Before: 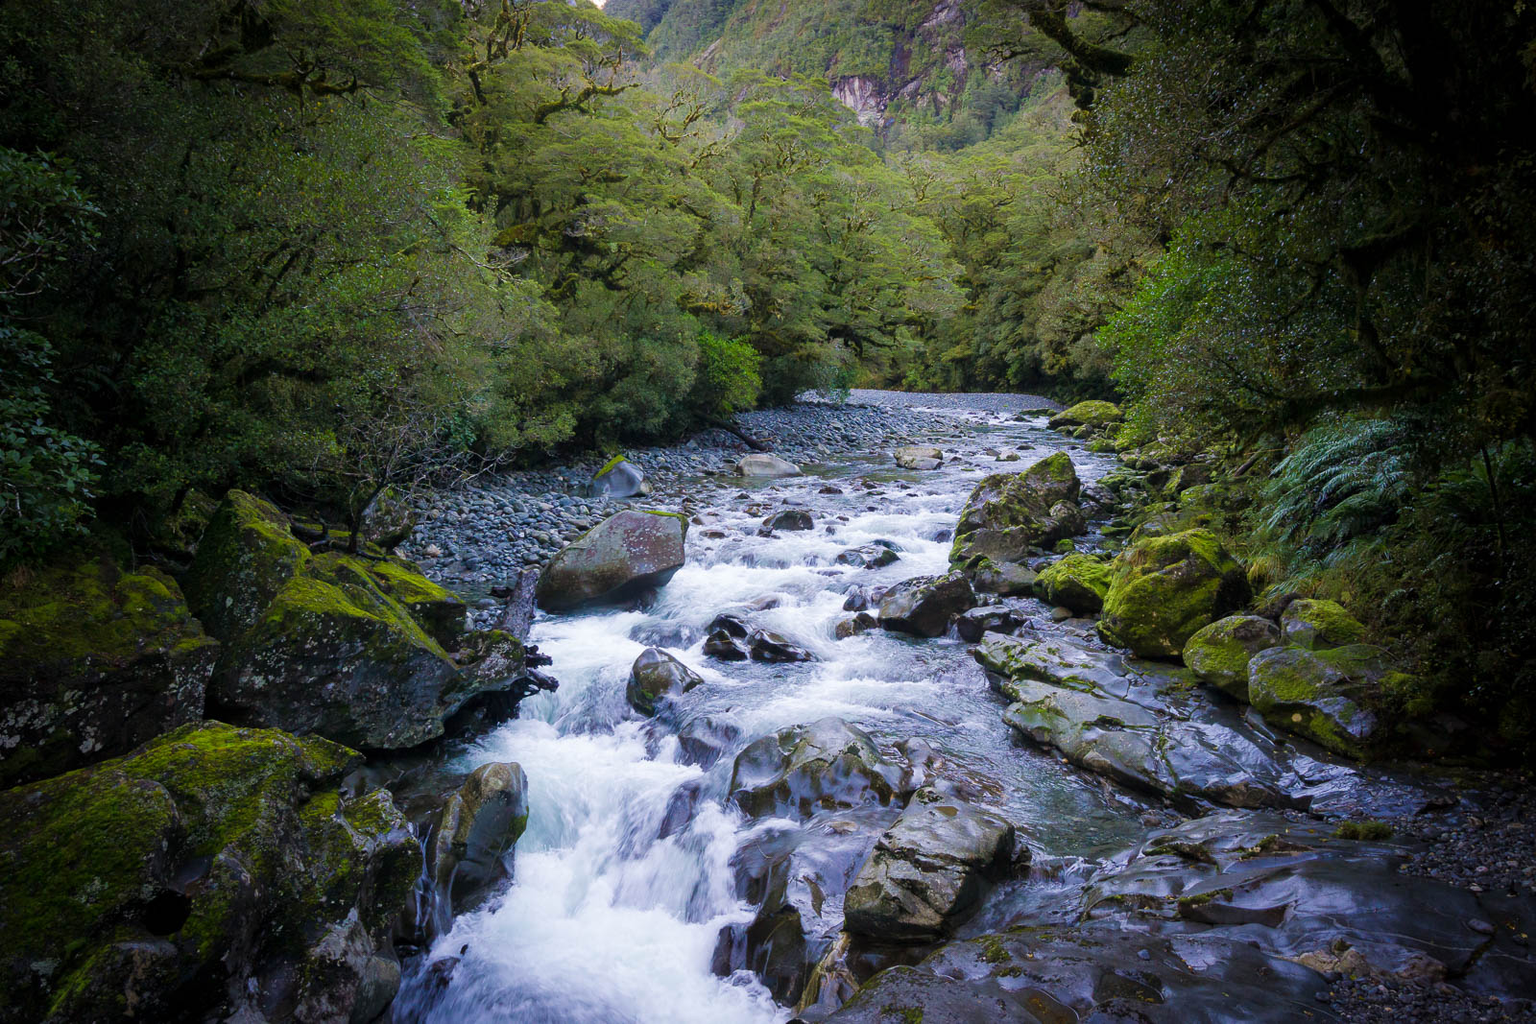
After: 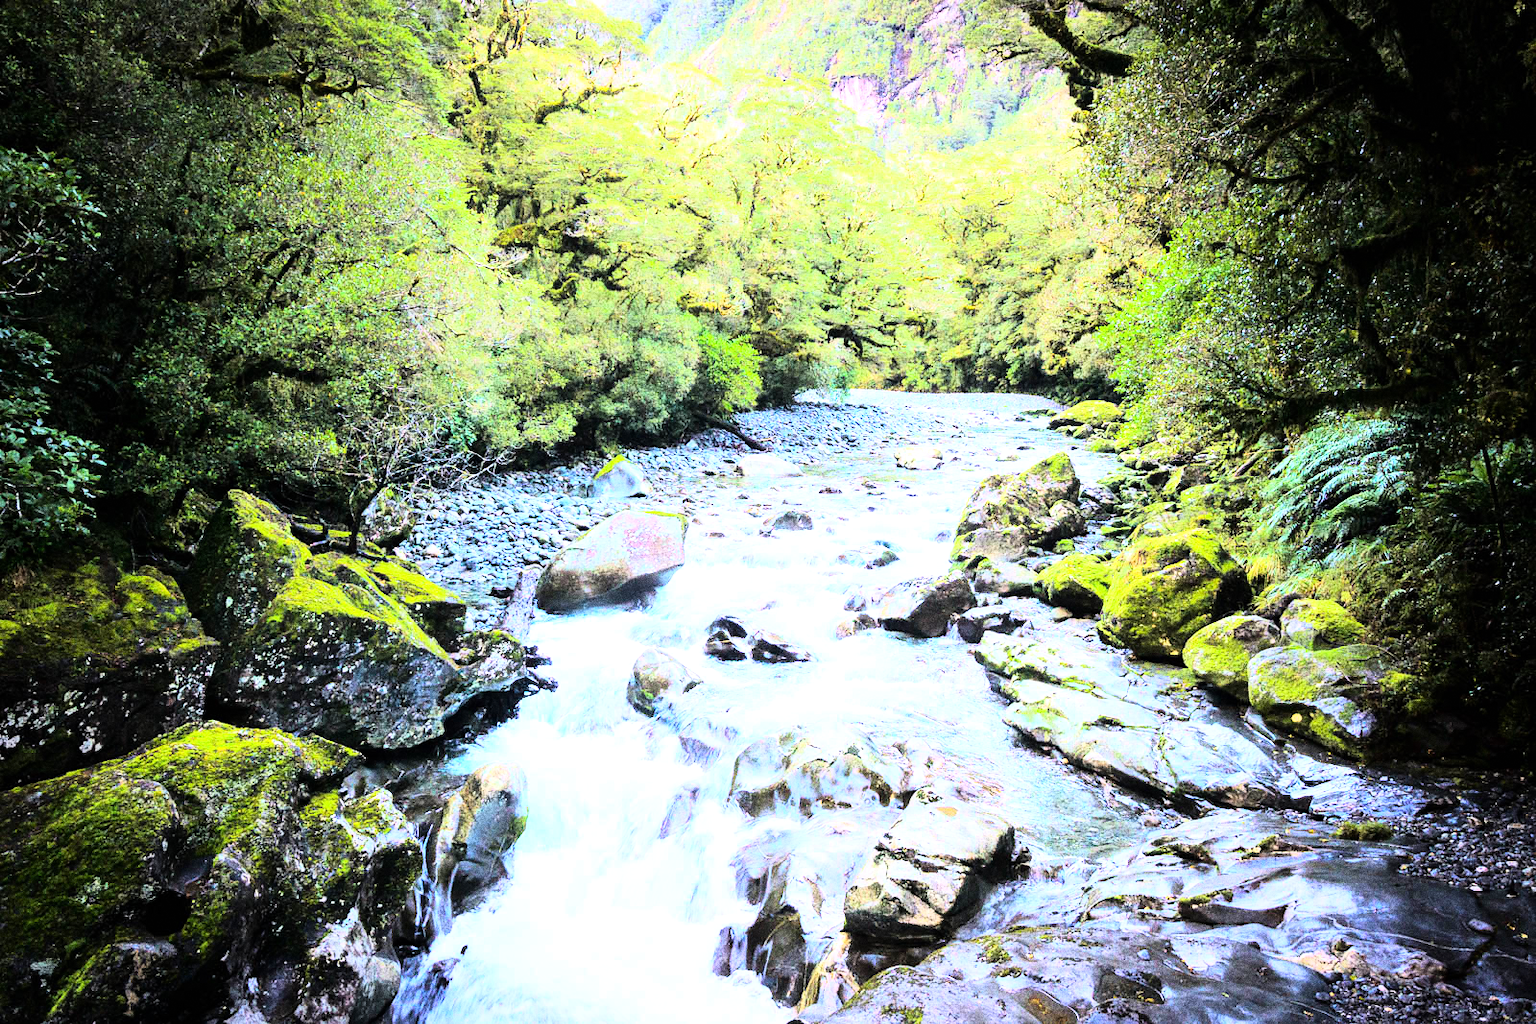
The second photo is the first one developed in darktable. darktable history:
rgb curve: curves: ch0 [(0, 0) (0.21, 0.15) (0.24, 0.21) (0.5, 0.75) (0.75, 0.96) (0.89, 0.99) (1, 1)]; ch1 [(0, 0.02) (0.21, 0.13) (0.25, 0.2) (0.5, 0.67) (0.75, 0.9) (0.89, 0.97) (1, 1)]; ch2 [(0, 0.02) (0.21, 0.13) (0.25, 0.2) (0.5, 0.67) (0.75, 0.9) (0.89, 0.97) (1, 1)], compensate middle gray true
exposure: black level correction 0, exposure 1.7 EV, compensate exposure bias true, compensate highlight preservation false
grain: strength 49.07%
